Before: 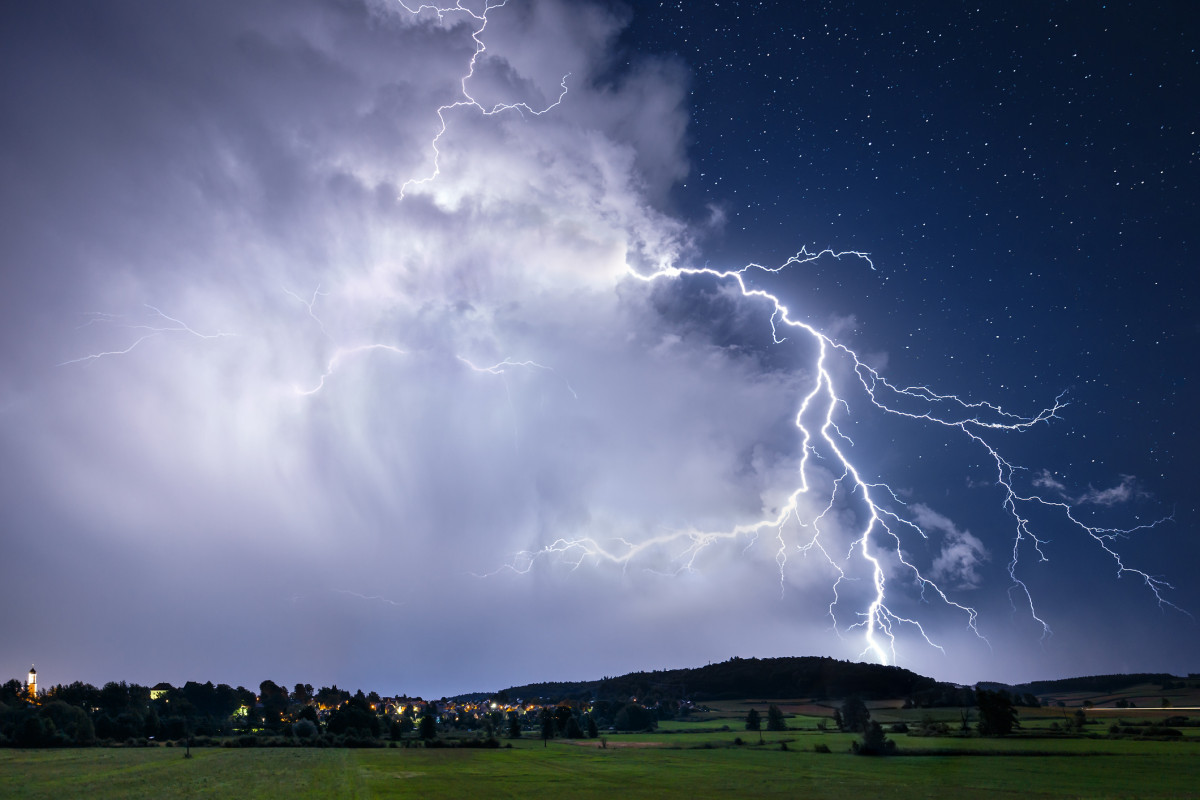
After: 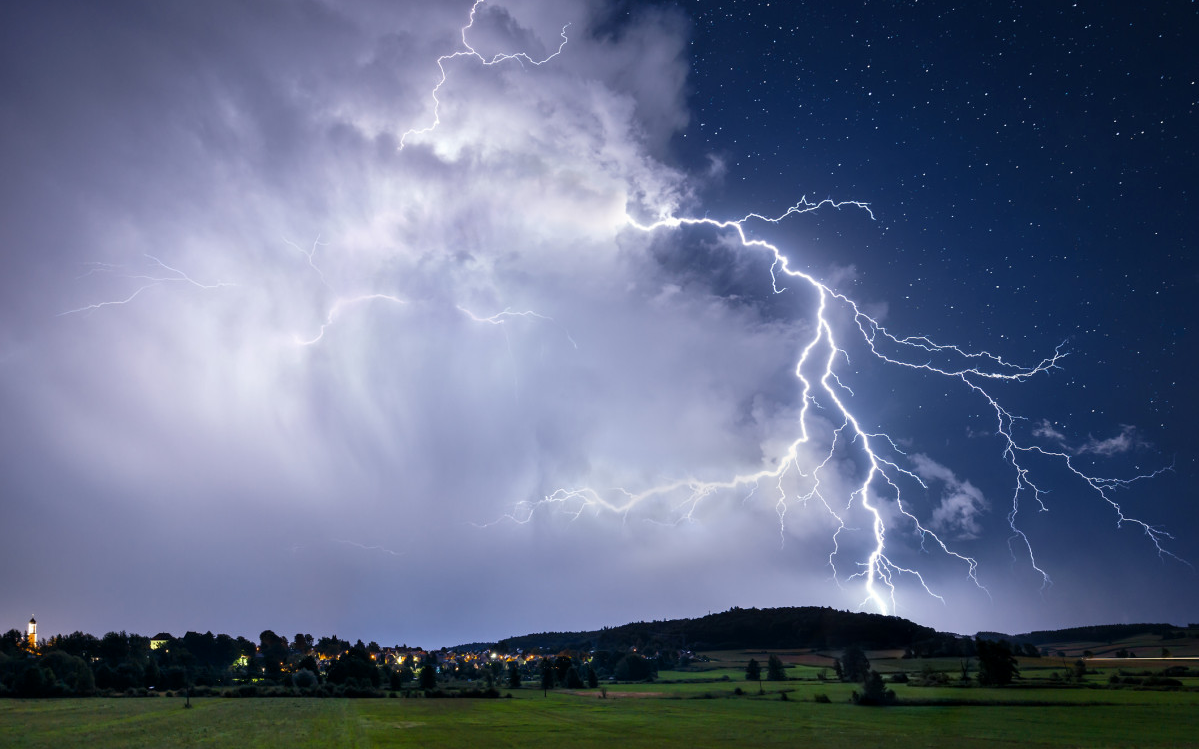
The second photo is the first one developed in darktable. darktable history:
crop and rotate: top 6.28%
exposure: black level correction 0.001, compensate exposure bias true, compensate highlight preservation false
